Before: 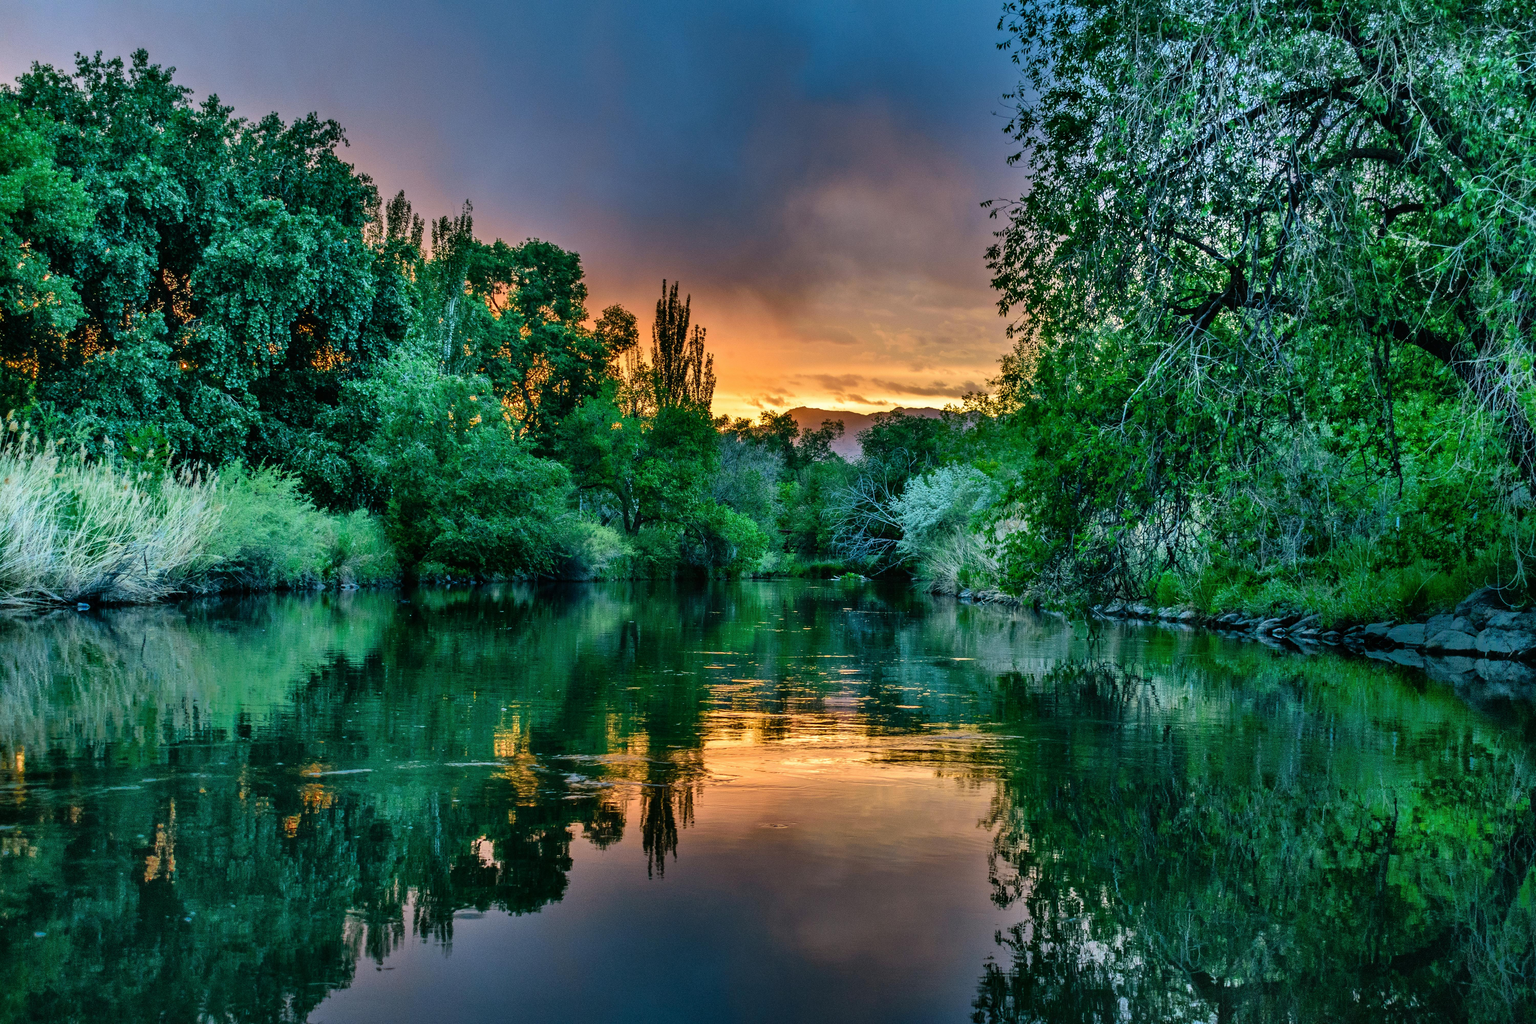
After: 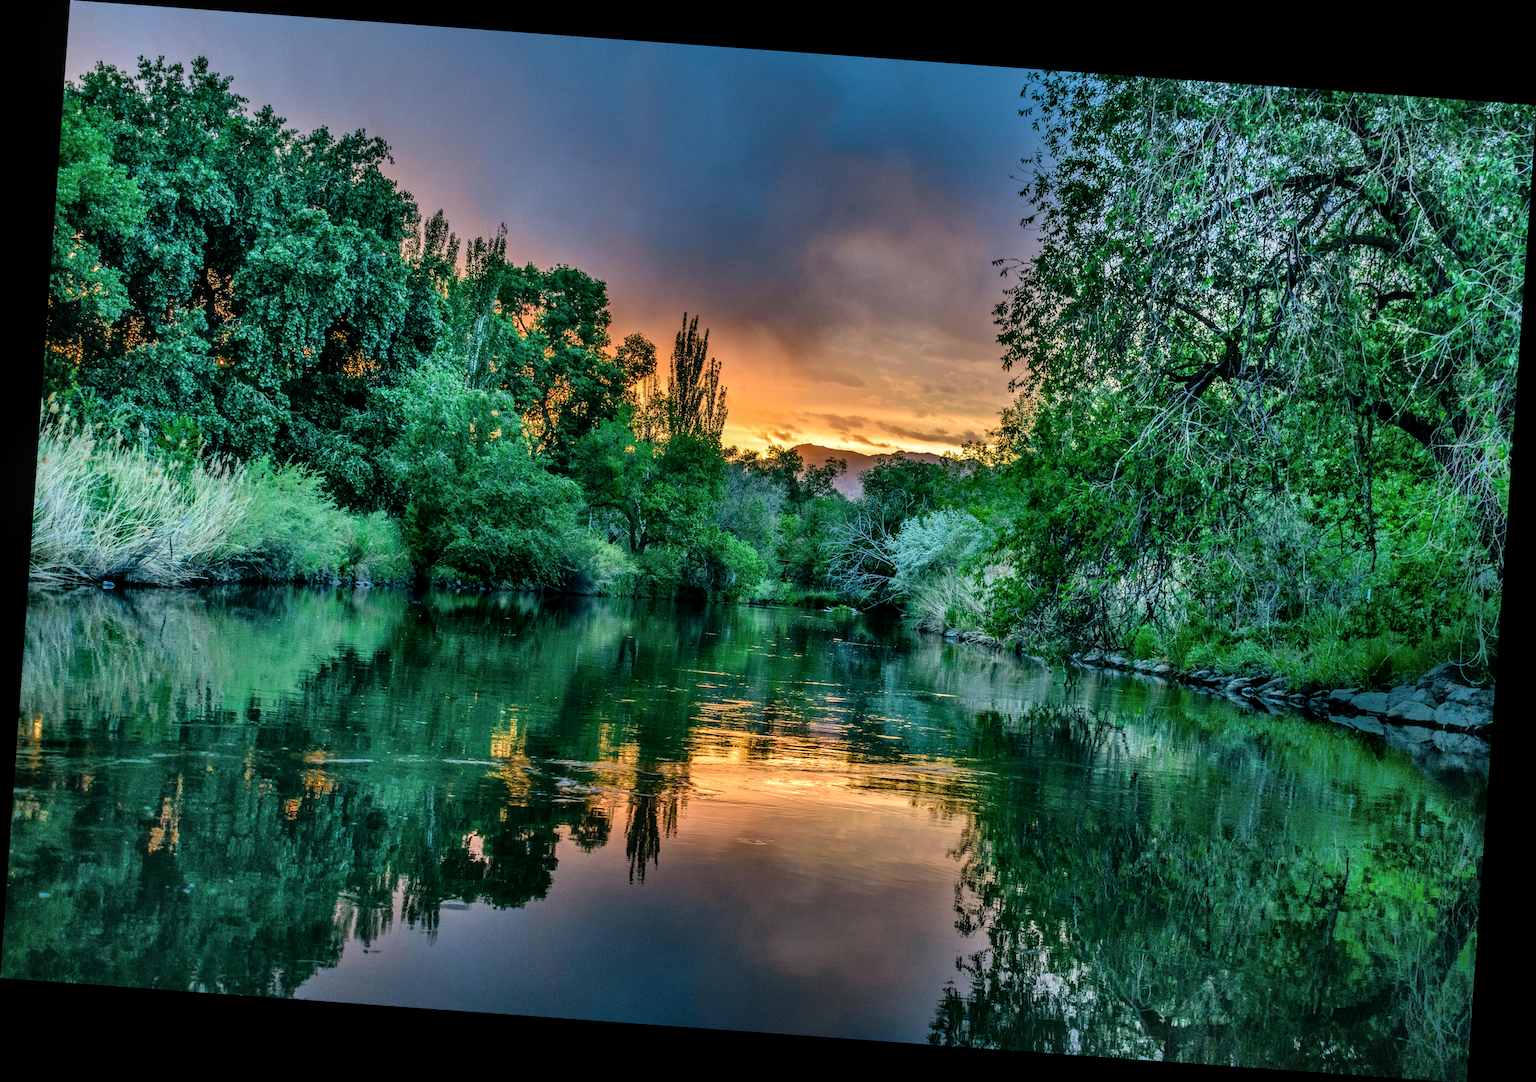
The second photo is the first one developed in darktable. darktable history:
local contrast: on, module defaults
rotate and perspective: rotation 4.1°, automatic cropping off
